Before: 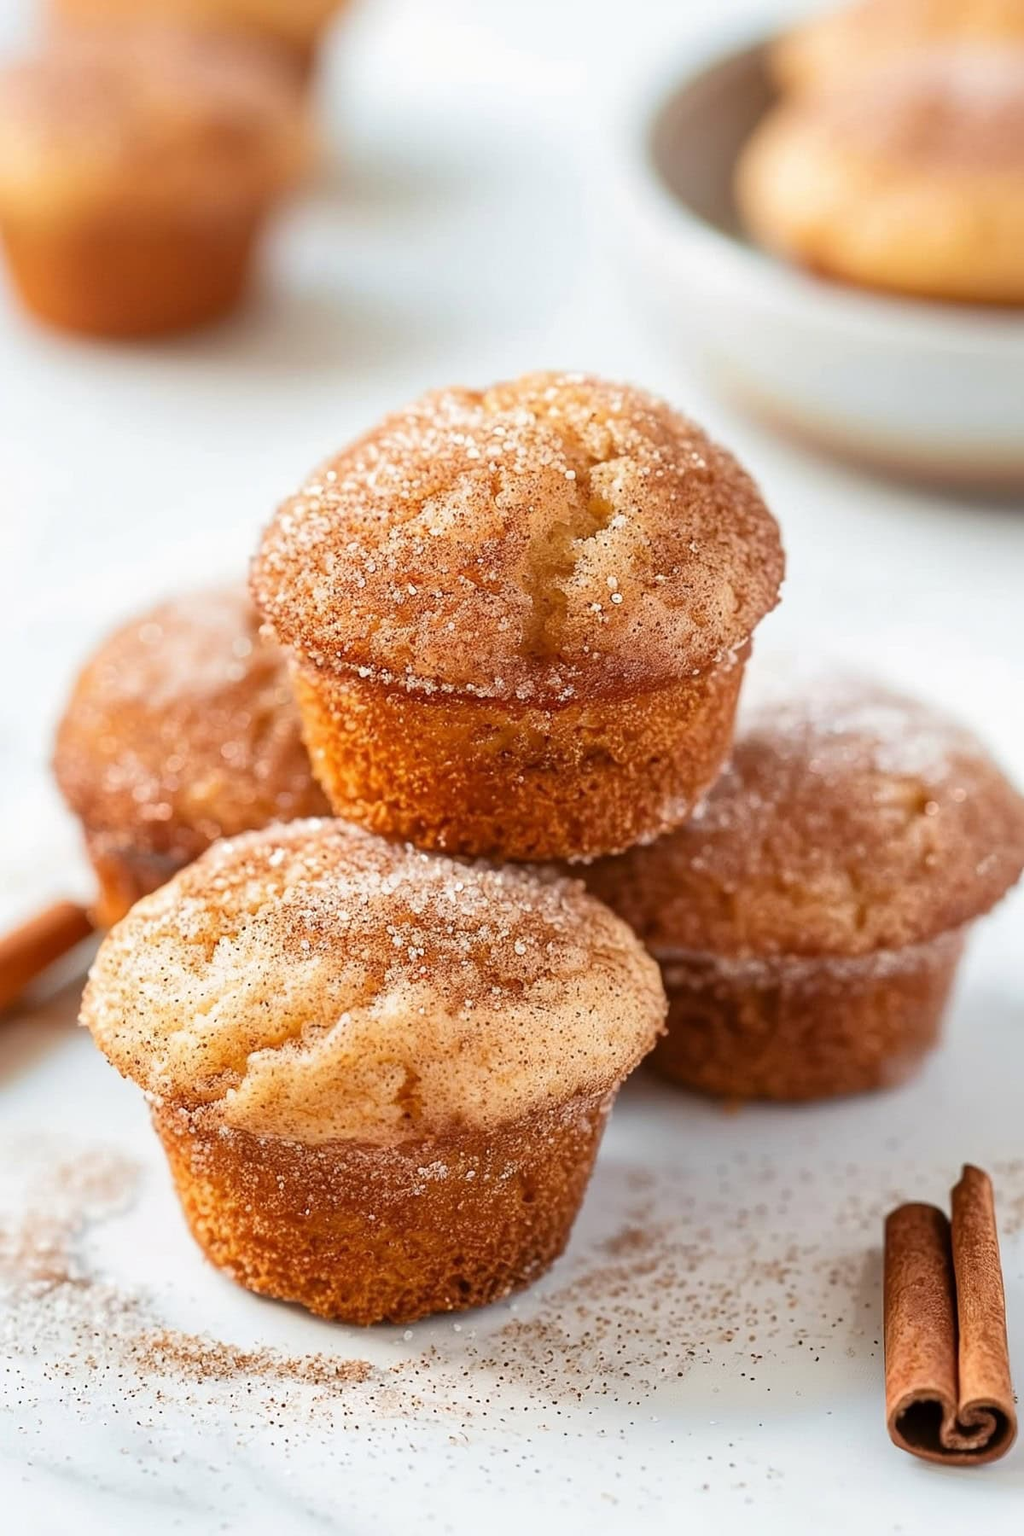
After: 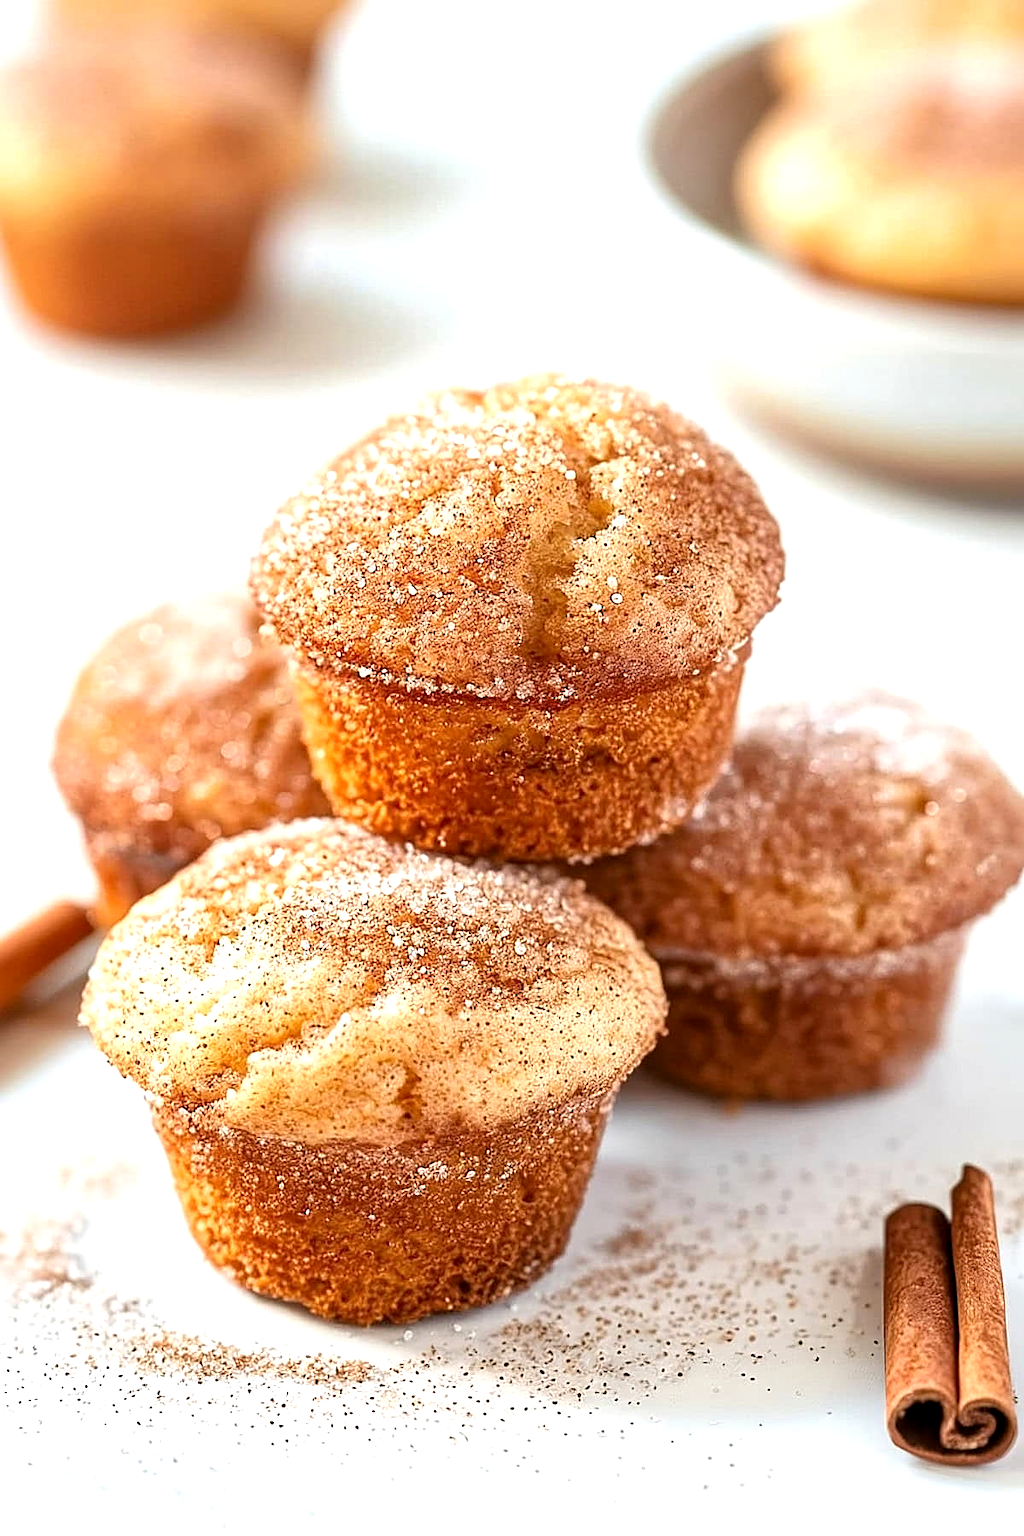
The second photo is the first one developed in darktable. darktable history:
exposure: black level correction 0.001, exposure 0.499 EV, compensate highlight preservation false
local contrast: highlights 106%, shadows 103%, detail 131%, midtone range 0.2
sharpen: on, module defaults
